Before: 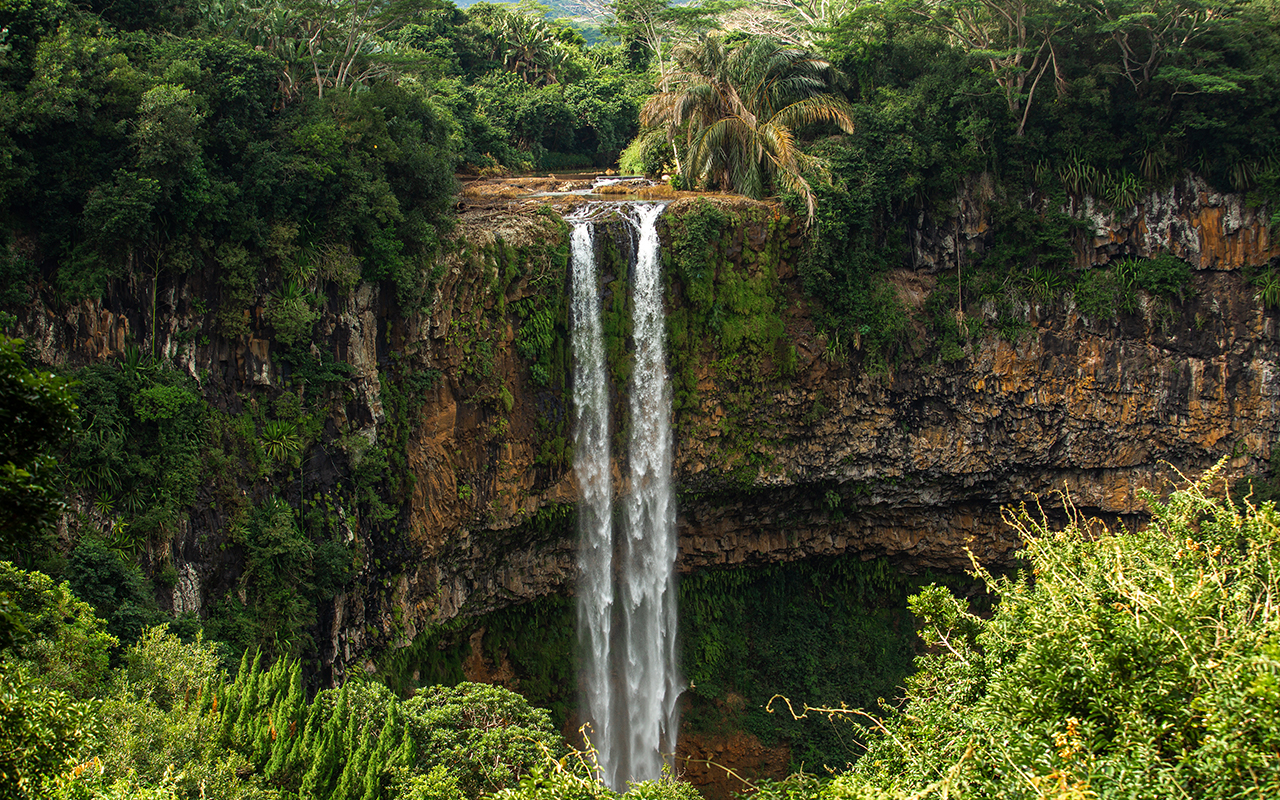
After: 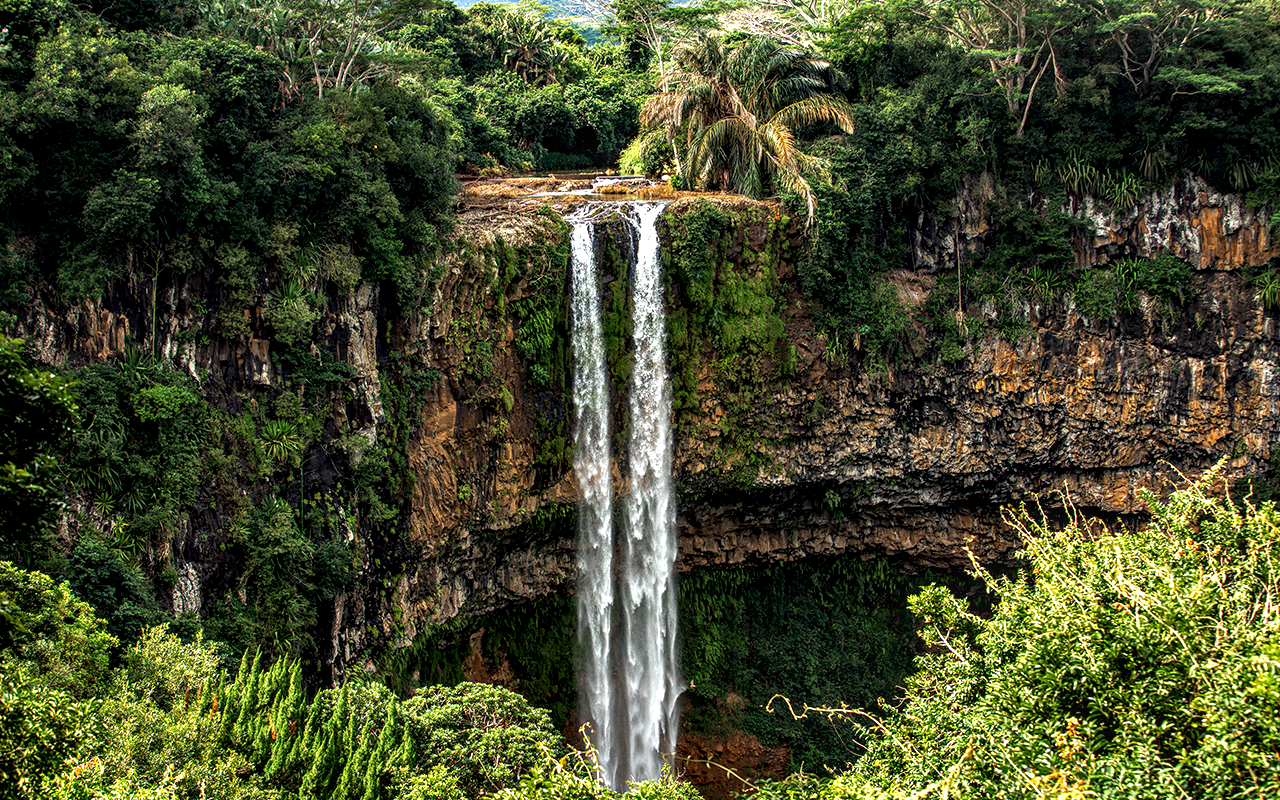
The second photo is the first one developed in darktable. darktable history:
local contrast: on, module defaults
levels: white 99.95%, levels [0, 0.492, 0.984]
contrast equalizer: y [[0.6 ×6], [0.55 ×6], [0 ×6], [0 ×6], [0 ×6]]
